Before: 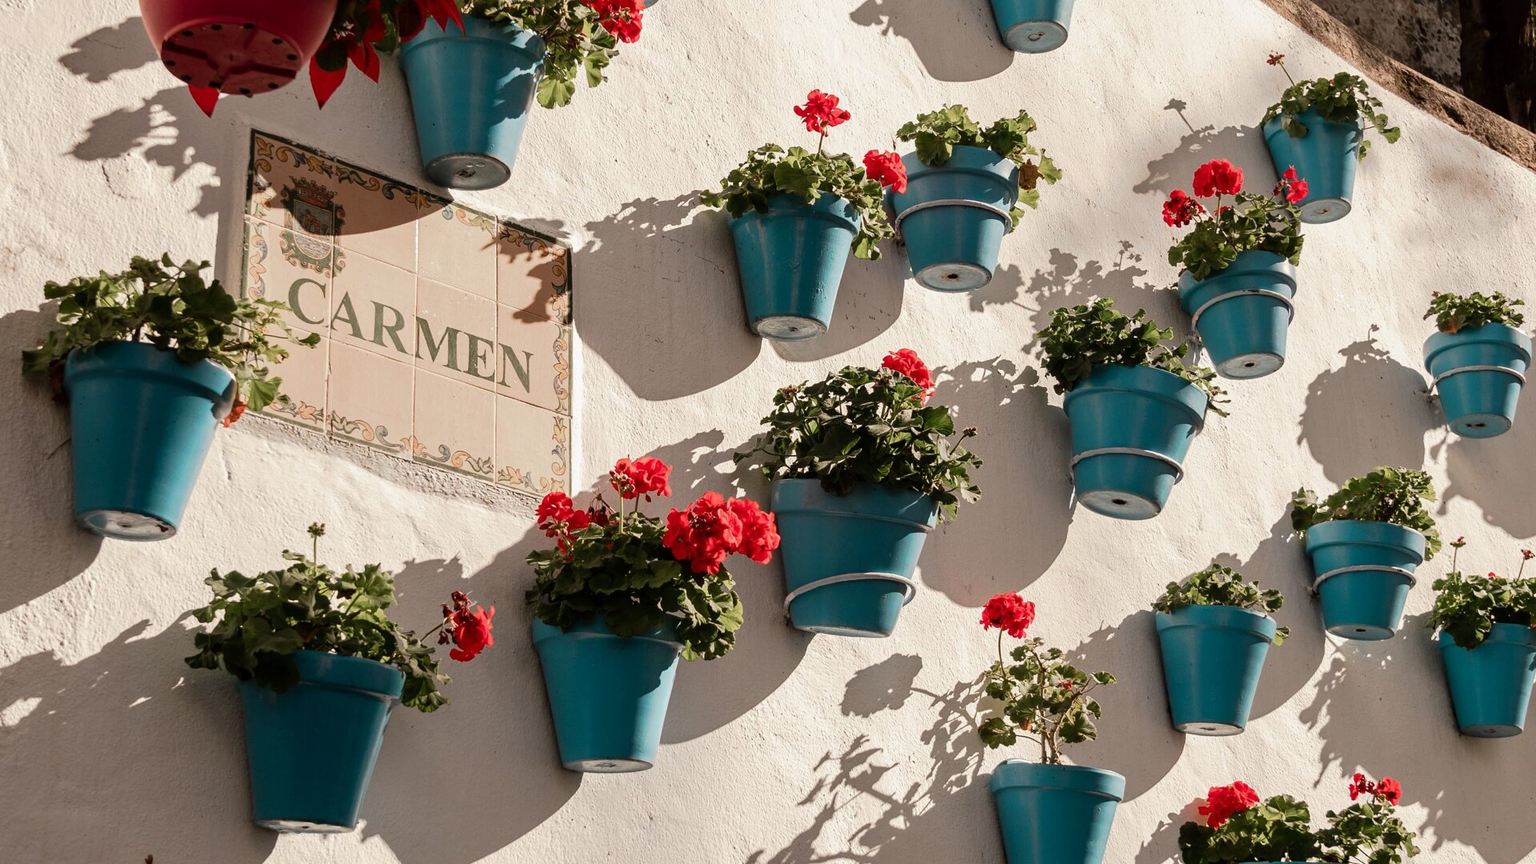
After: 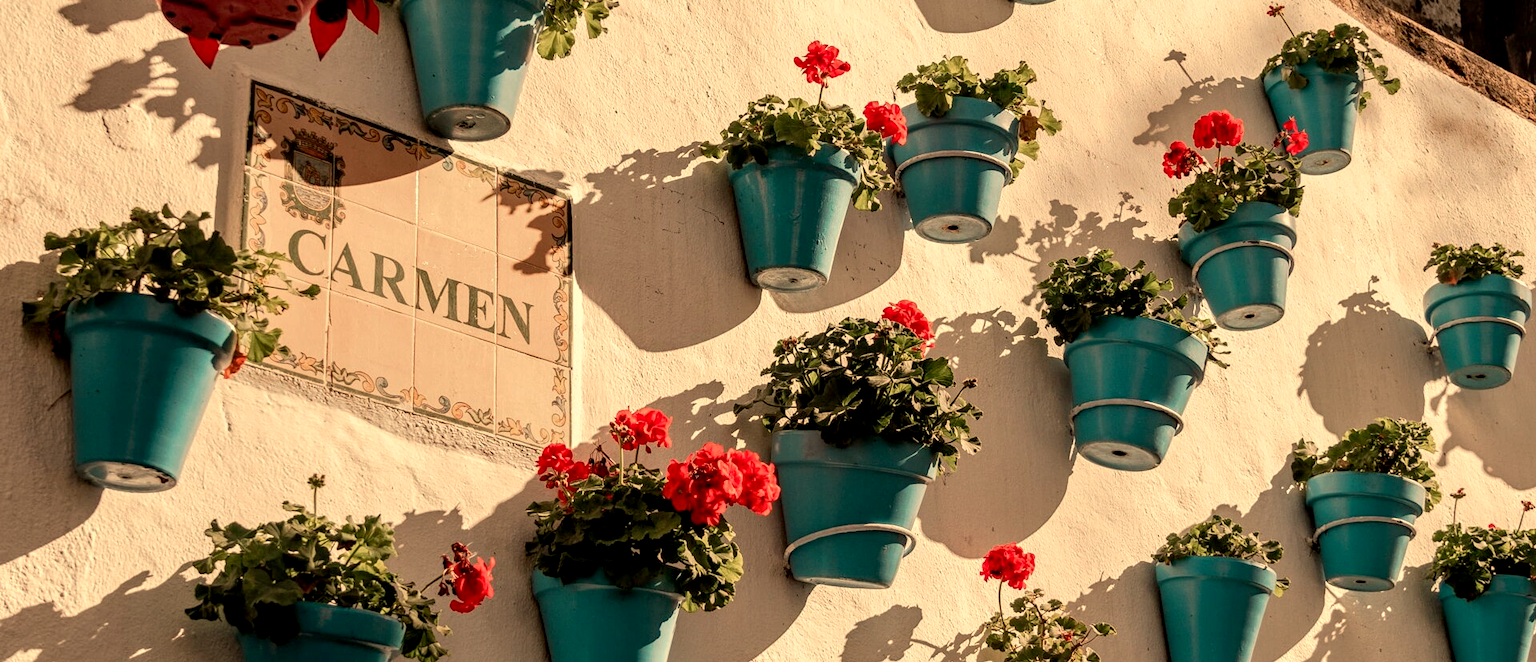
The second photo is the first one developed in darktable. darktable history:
white balance: red 1.138, green 0.996, blue 0.812
crop: top 5.667%, bottom 17.637%
exposure: black level correction 0.005, exposure 0.001 EV, compensate highlight preservation false
local contrast: on, module defaults
